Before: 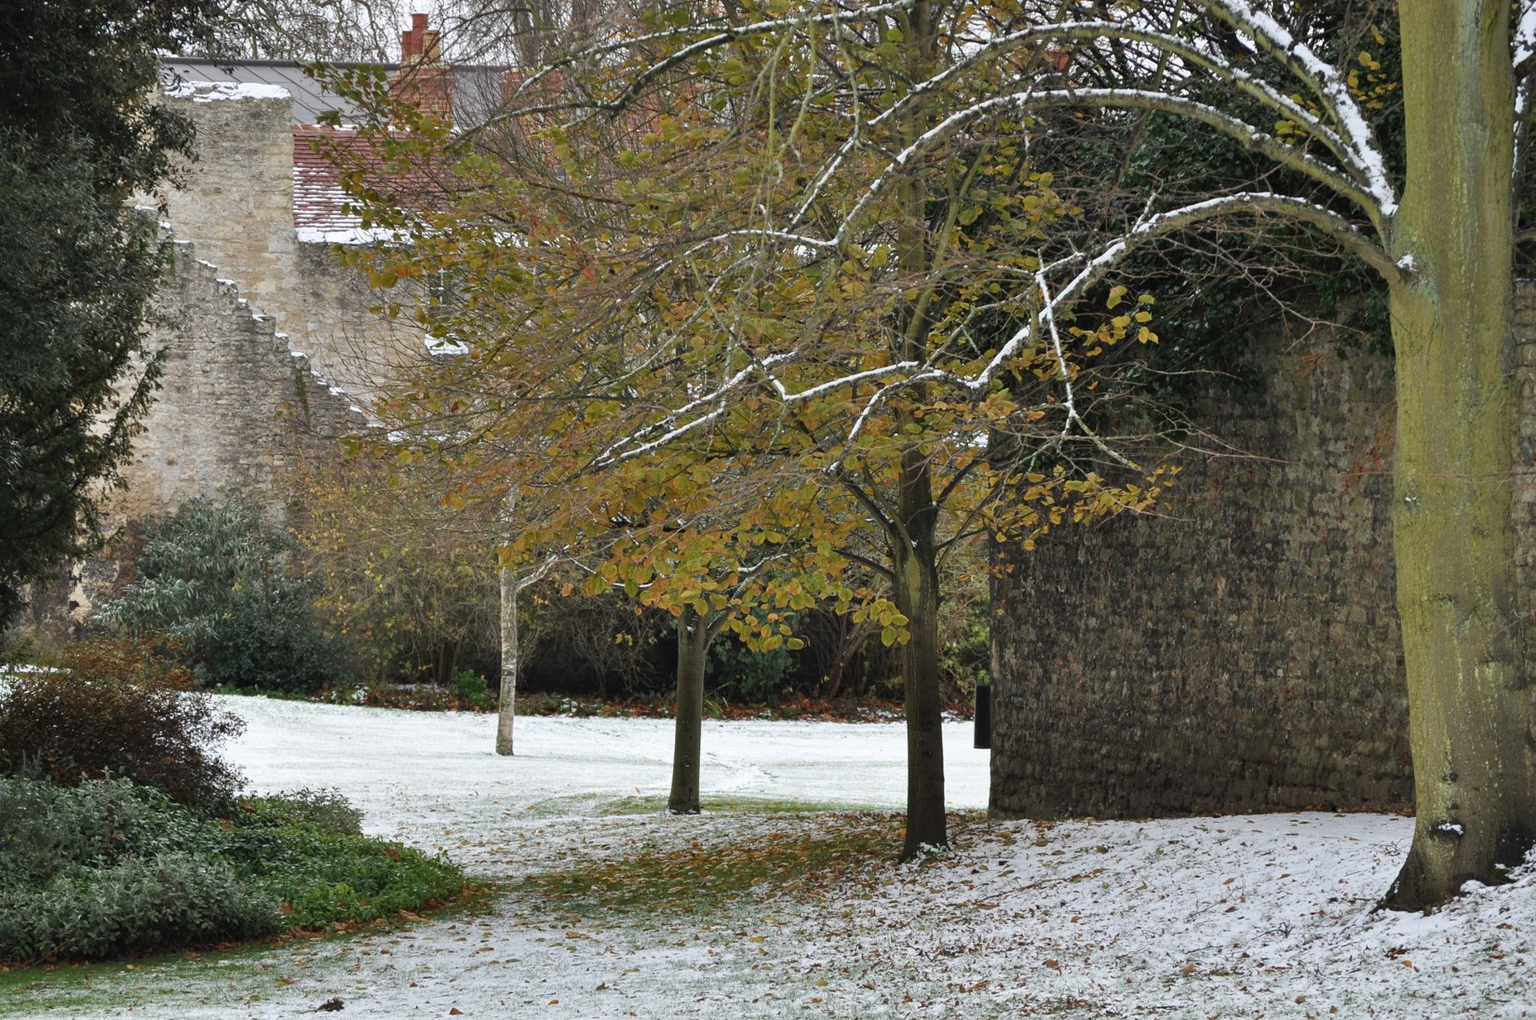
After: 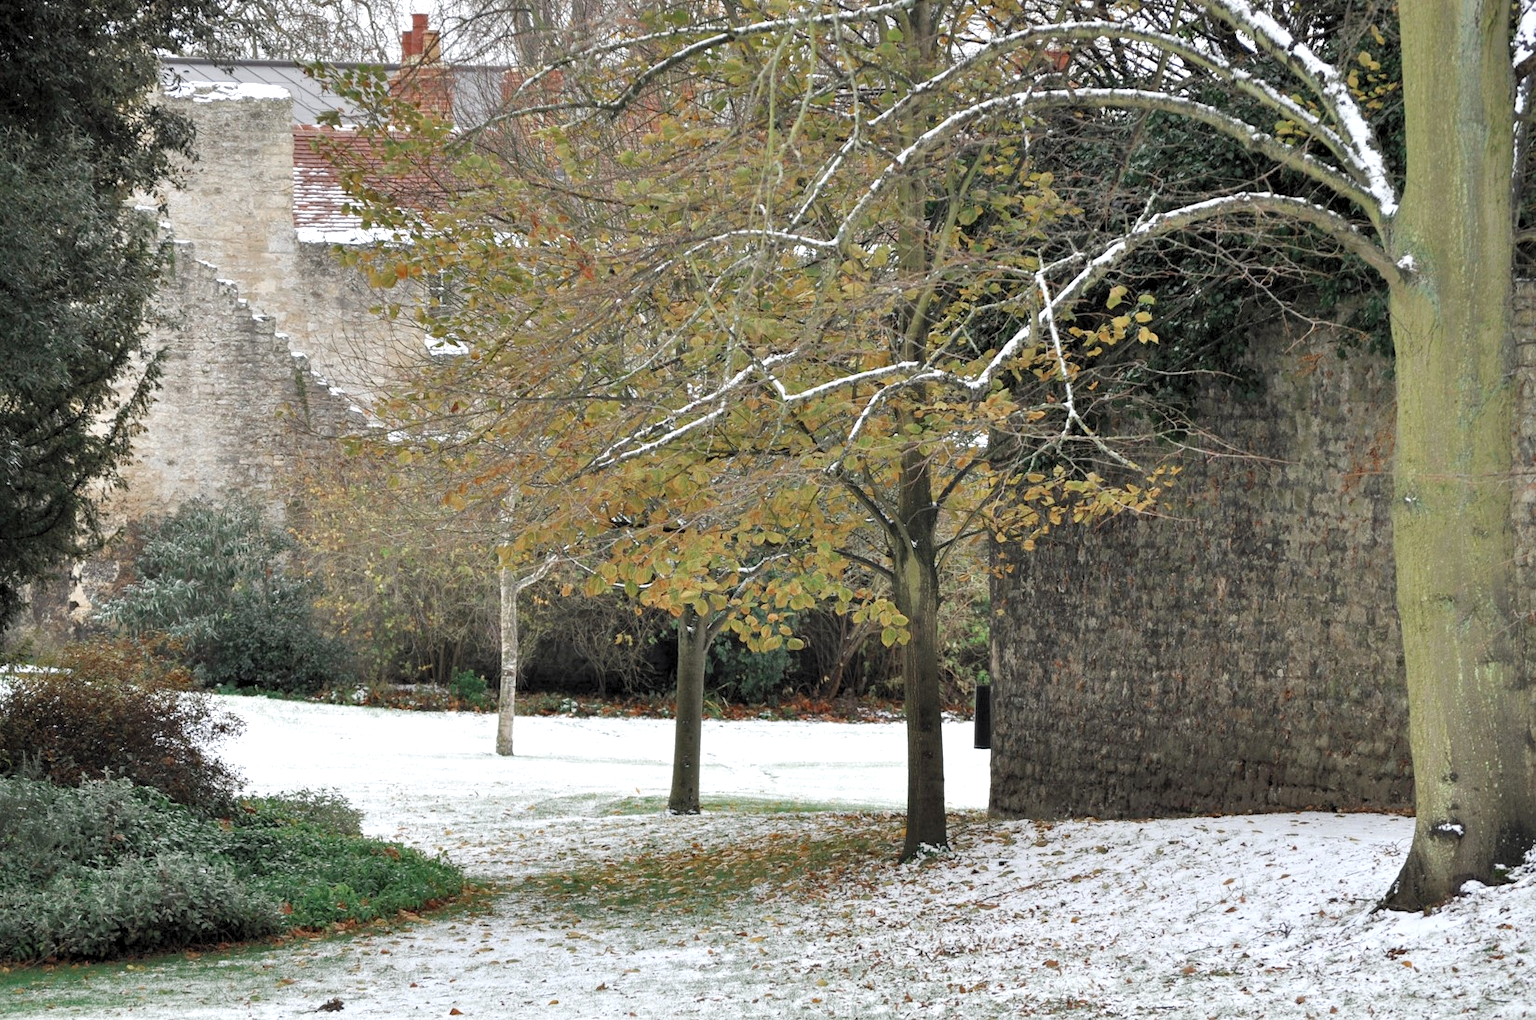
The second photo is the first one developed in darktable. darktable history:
levels: black 3.83%, white 90.64%, levels [0.044, 0.416, 0.908]
color zones: curves: ch0 [(0, 0.5) (0.125, 0.4) (0.25, 0.5) (0.375, 0.4) (0.5, 0.4) (0.625, 0.6) (0.75, 0.6) (0.875, 0.5)]; ch1 [(0, 0.35) (0.125, 0.45) (0.25, 0.35) (0.375, 0.35) (0.5, 0.35) (0.625, 0.35) (0.75, 0.45) (0.875, 0.35)]; ch2 [(0, 0.6) (0.125, 0.5) (0.25, 0.5) (0.375, 0.6) (0.5, 0.6) (0.625, 0.5) (0.75, 0.5) (0.875, 0.5)]
